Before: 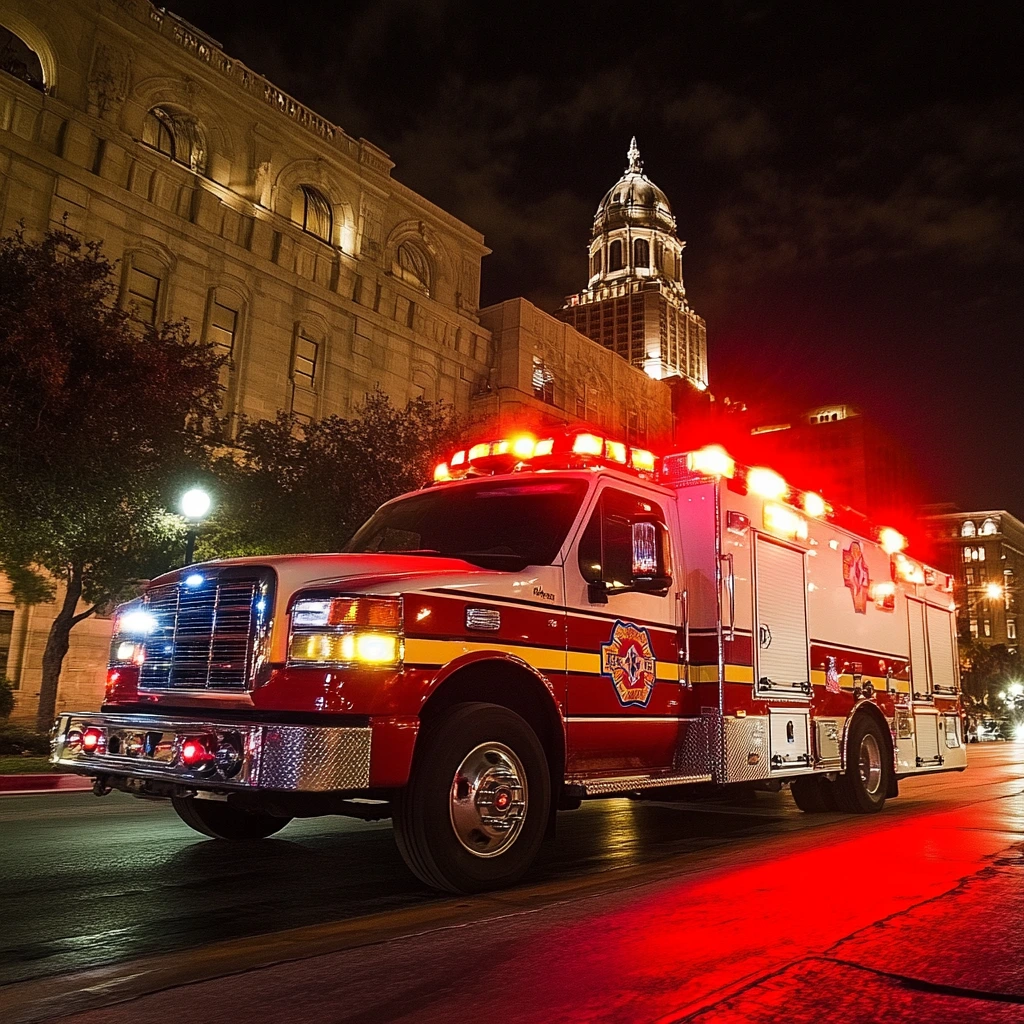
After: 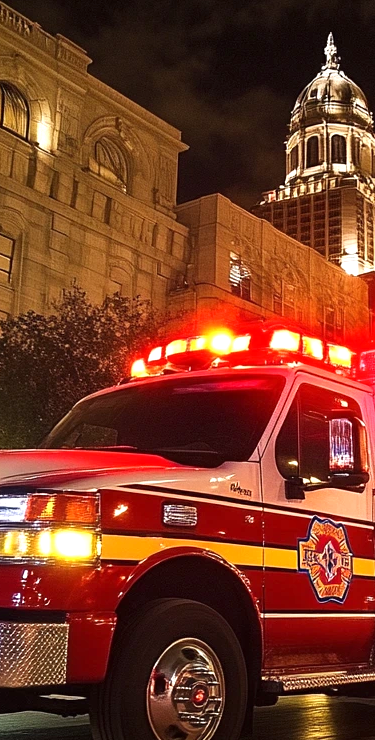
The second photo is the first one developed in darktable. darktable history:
crop and rotate: left 29.651%, top 10.178%, right 33.687%, bottom 17.476%
exposure: exposure 0.497 EV, compensate highlight preservation false
